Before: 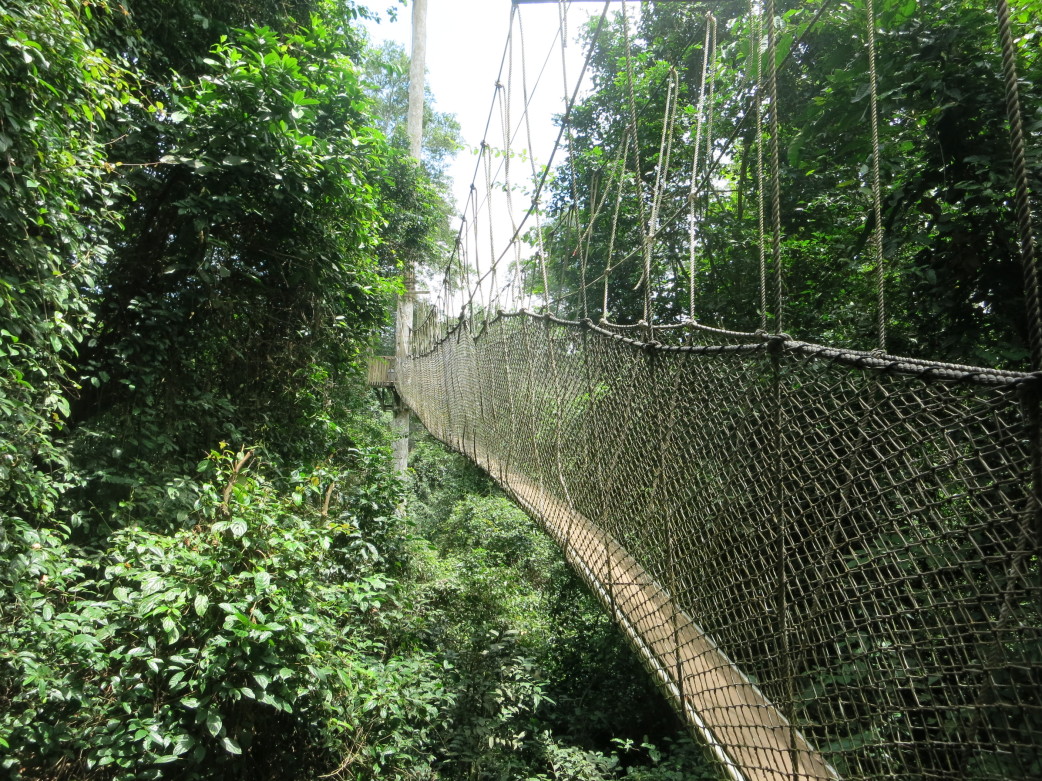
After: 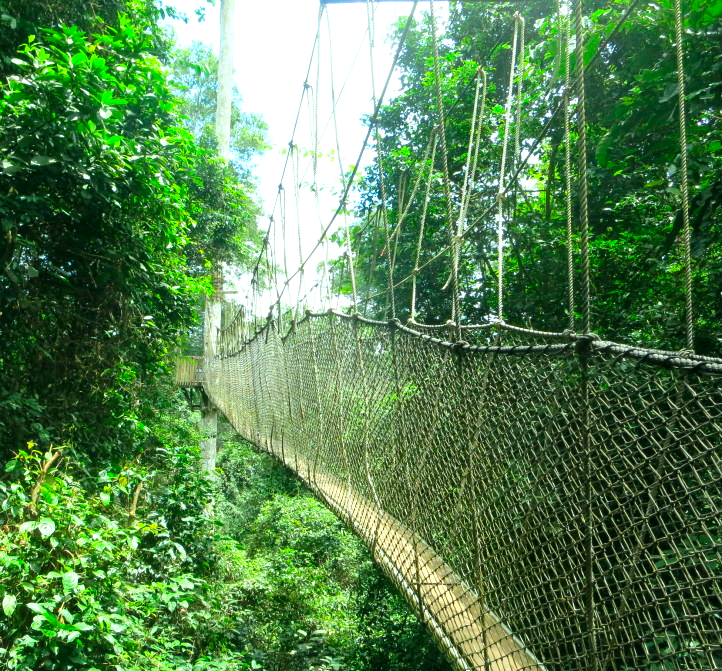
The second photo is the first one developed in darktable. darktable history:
color correction: highlights a* -7.33, highlights b* 1.26, shadows a* -3.55, saturation 1.4
exposure: black level correction 0.001, exposure 0.5 EV, compensate exposure bias true, compensate highlight preservation false
crop: left 18.479%, right 12.2%, bottom 13.971%
